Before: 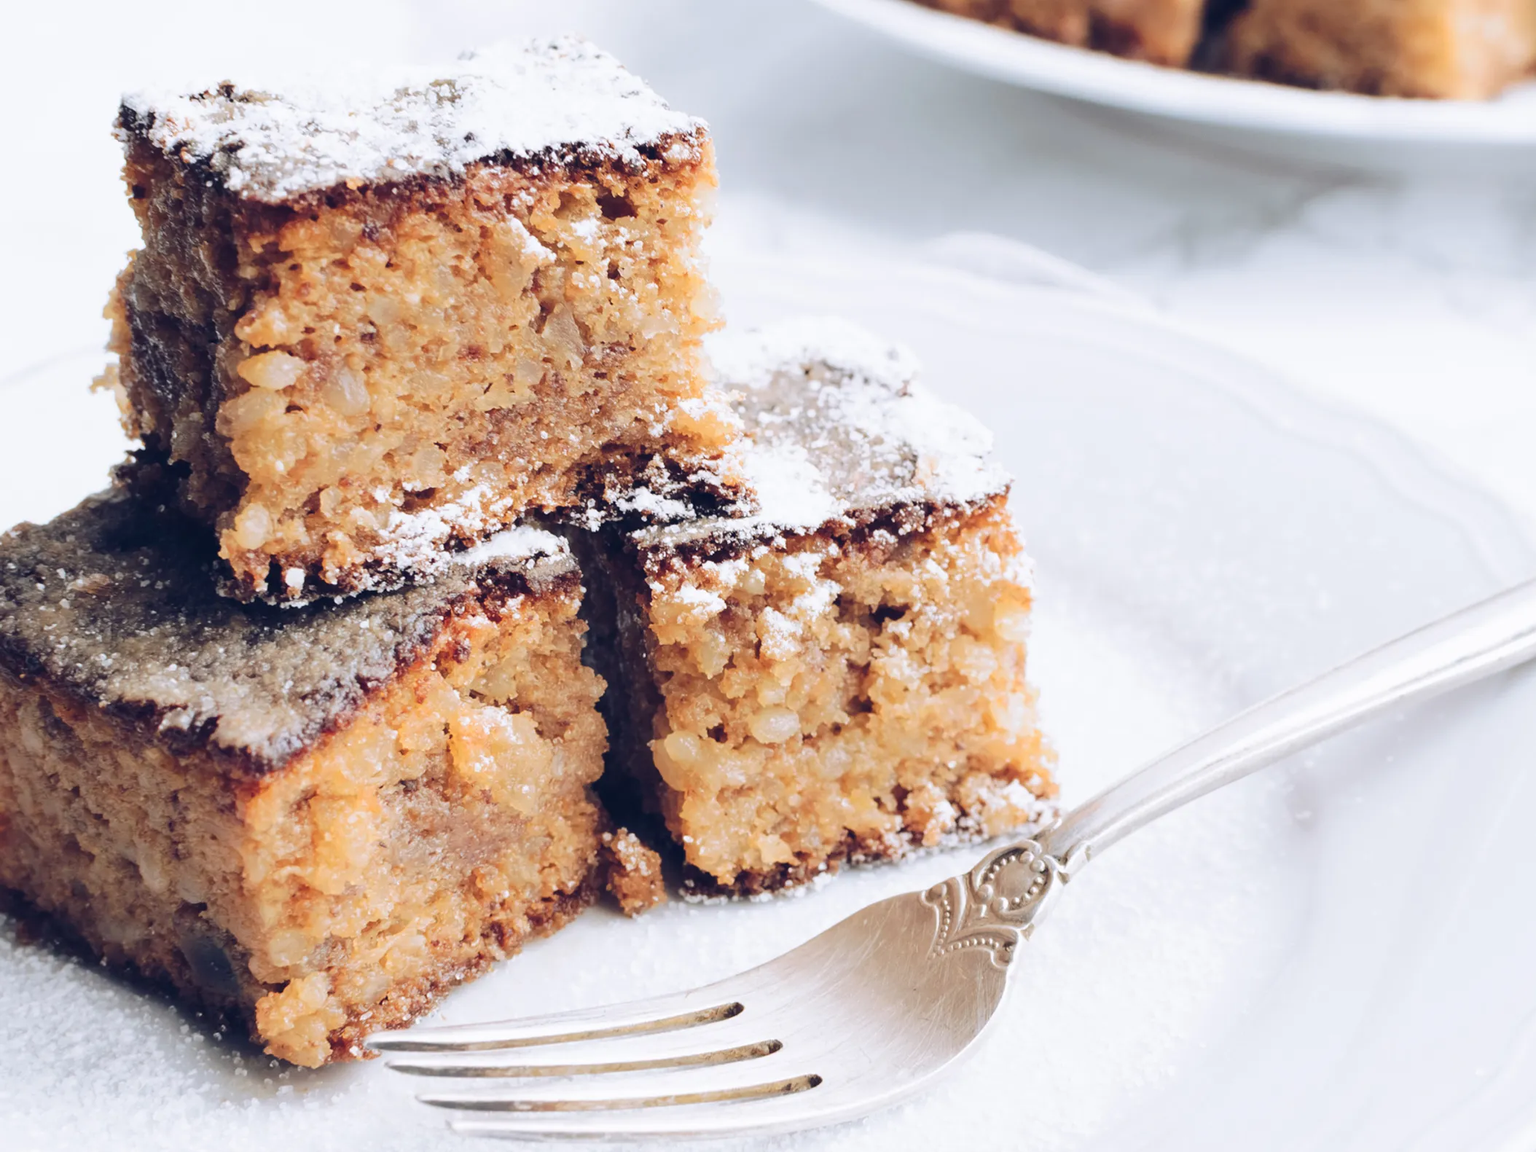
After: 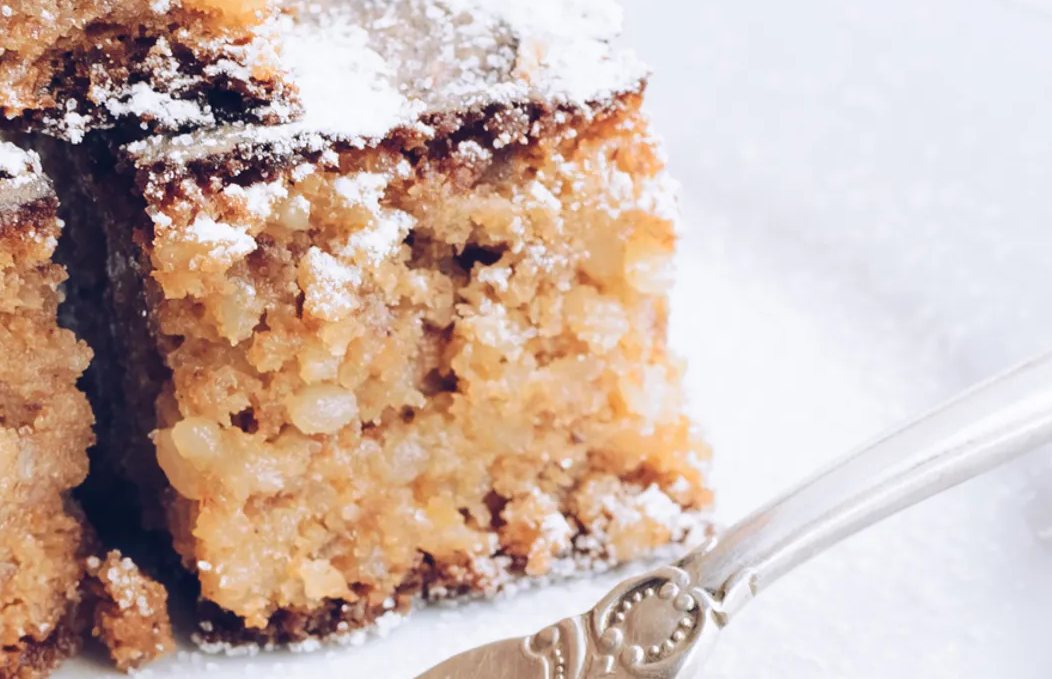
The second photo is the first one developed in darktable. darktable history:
crop: left 35.114%, top 37.076%, right 14.971%, bottom 19.938%
